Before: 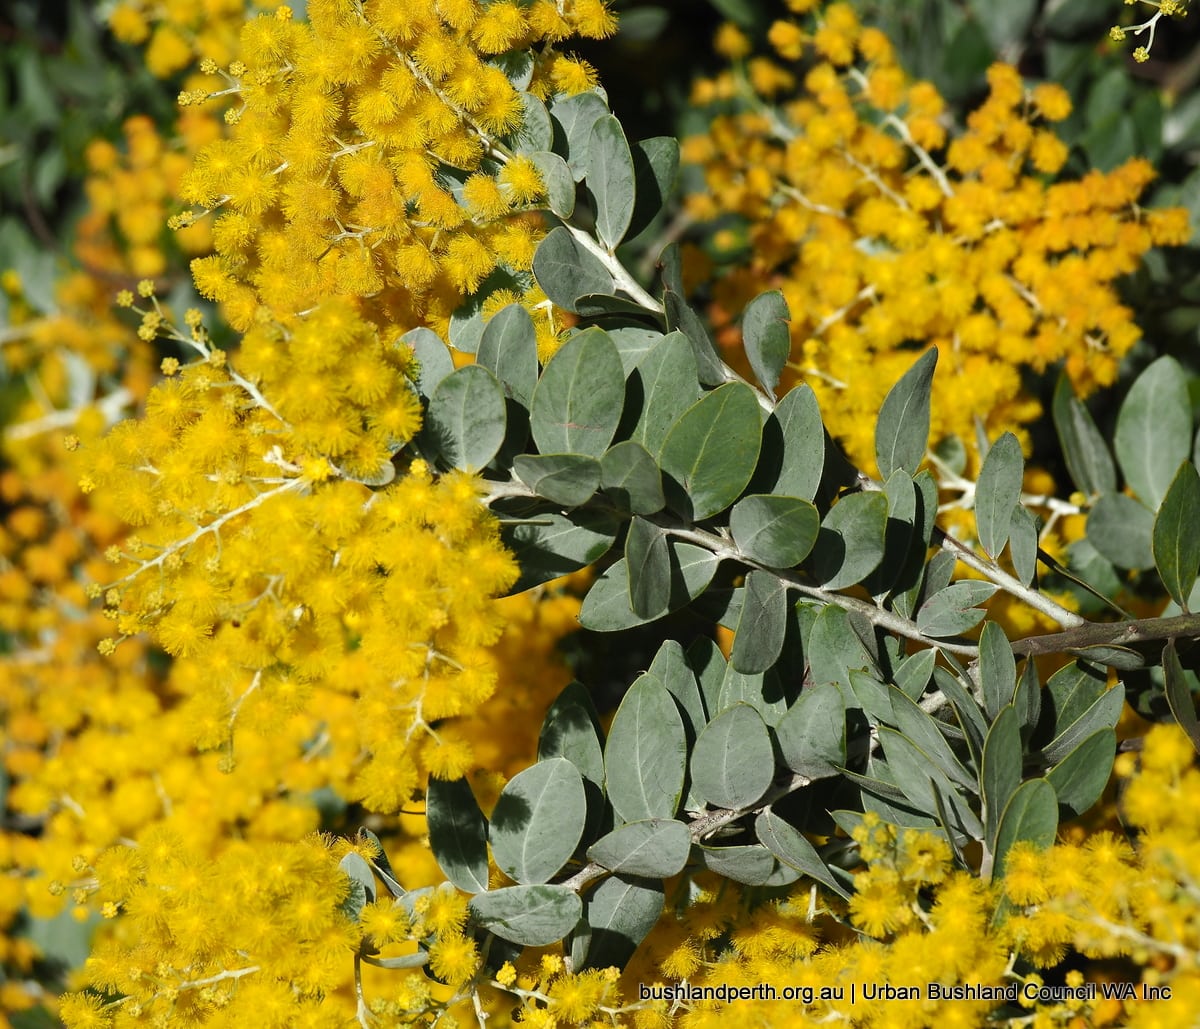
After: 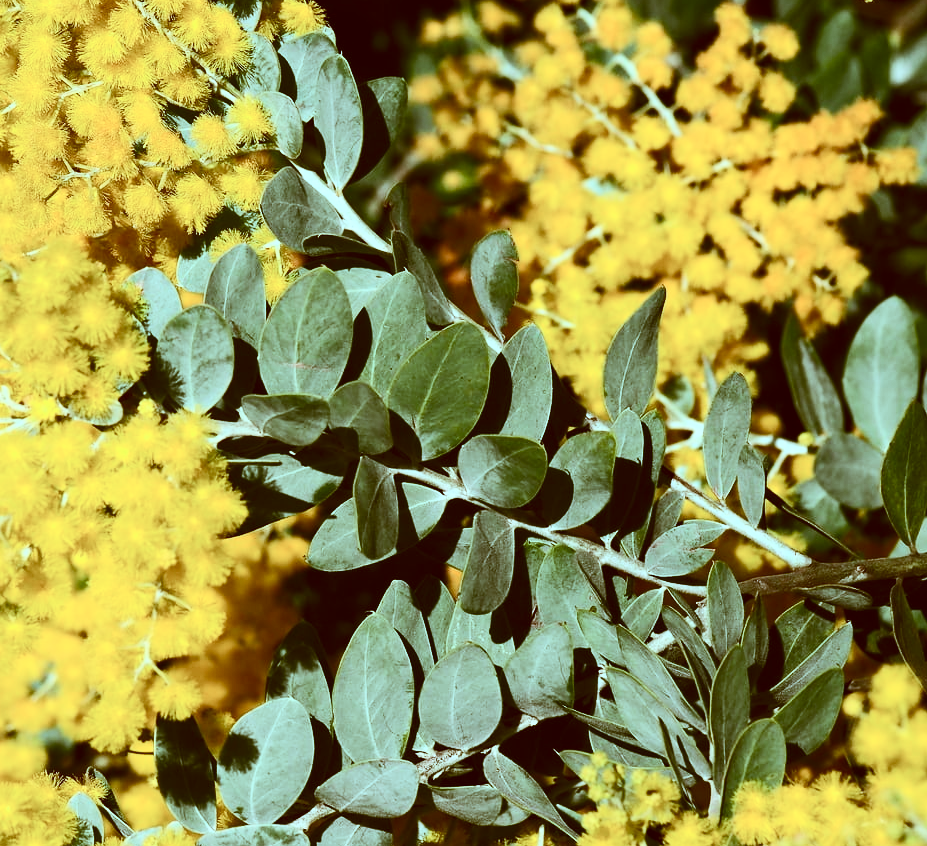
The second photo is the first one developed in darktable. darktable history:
crop: left 22.718%, top 5.858%, bottom 11.881%
color correction: highlights a* -14.52, highlights b* -16.09, shadows a* 10.19, shadows b* 28.99
contrast brightness saturation: contrast 0.37, brightness 0.113
tone equalizer: edges refinement/feathering 500, mask exposure compensation -1.57 EV, preserve details no
